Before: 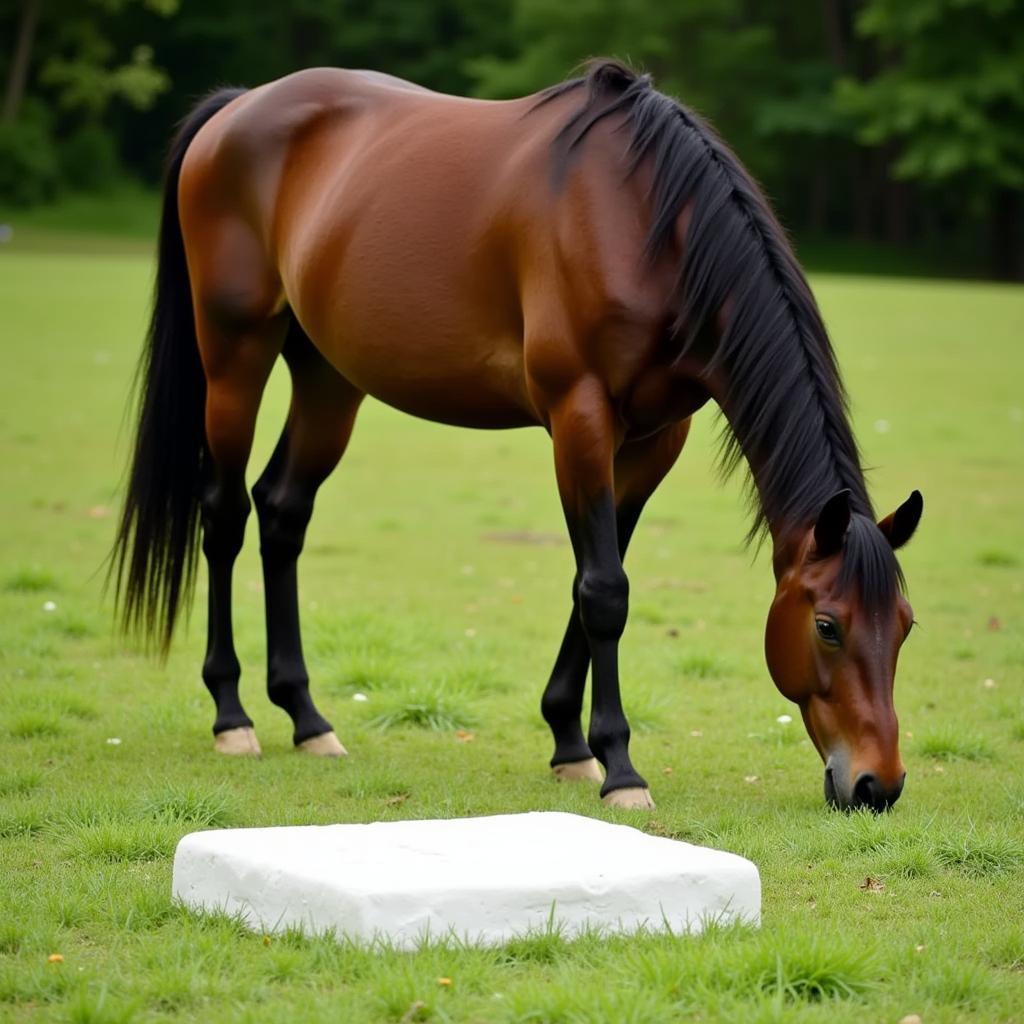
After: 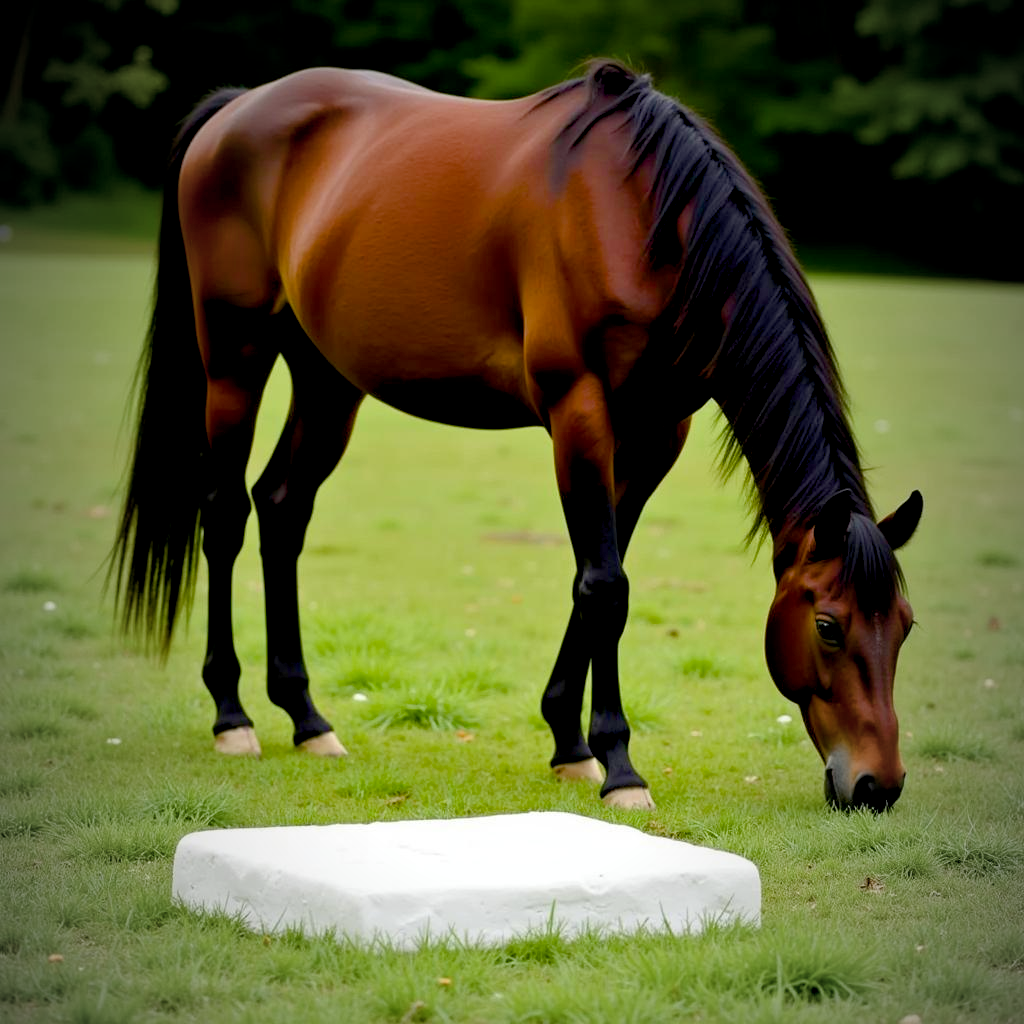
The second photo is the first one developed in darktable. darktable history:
exposure: black level correction 0.01, exposure 0.017 EV, compensate highlight preservation false
color balance rgb: global offset › luminance -0.305%, global offset › hue 261.51°, linear chroma grading › shadows 31.747%, linear chroma grading › global chroma -2.628%, linear chroma grading › mid-tones 3.856%, perceptual saturation grading › global saturation 20%, perceptual saturation grading › highlights -25.893%, perceptual saturation grading › shadows 25.47%, global vibrance 9.242%
vignetting: fall-off start 72.56%, fall-off radius 107.88%, brightness -0.627, saturation -0.672, width/height ratio 0.725, unbound false
